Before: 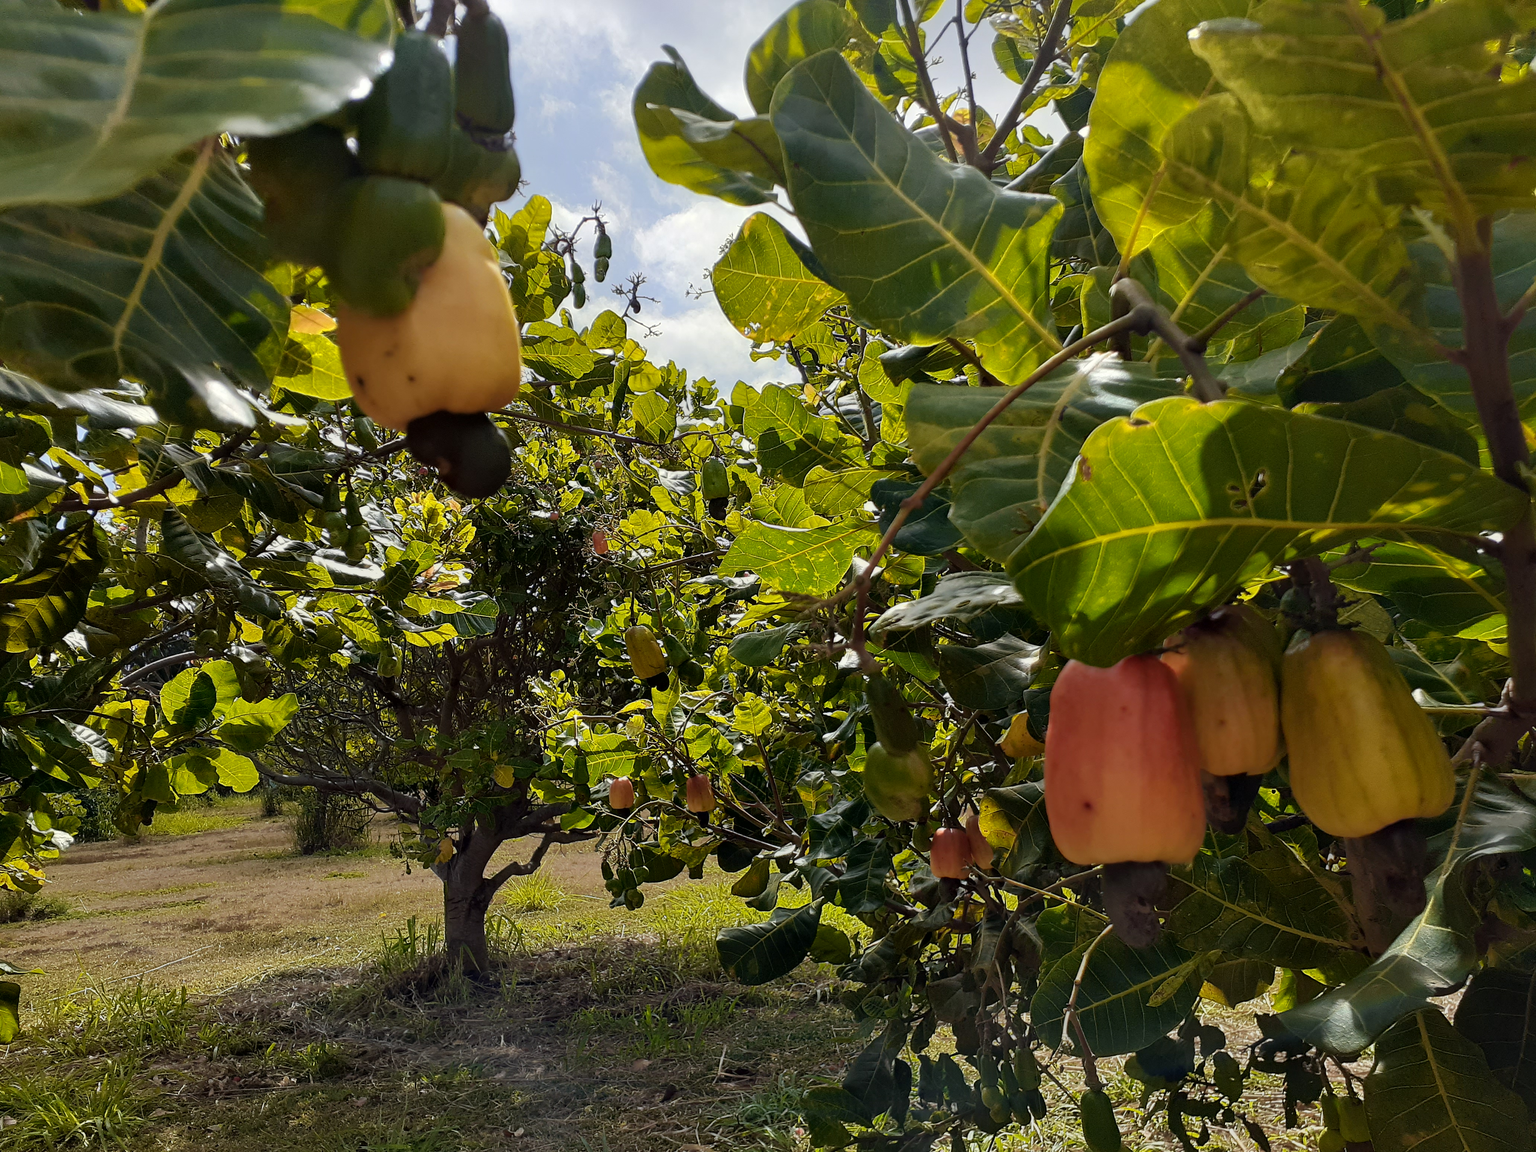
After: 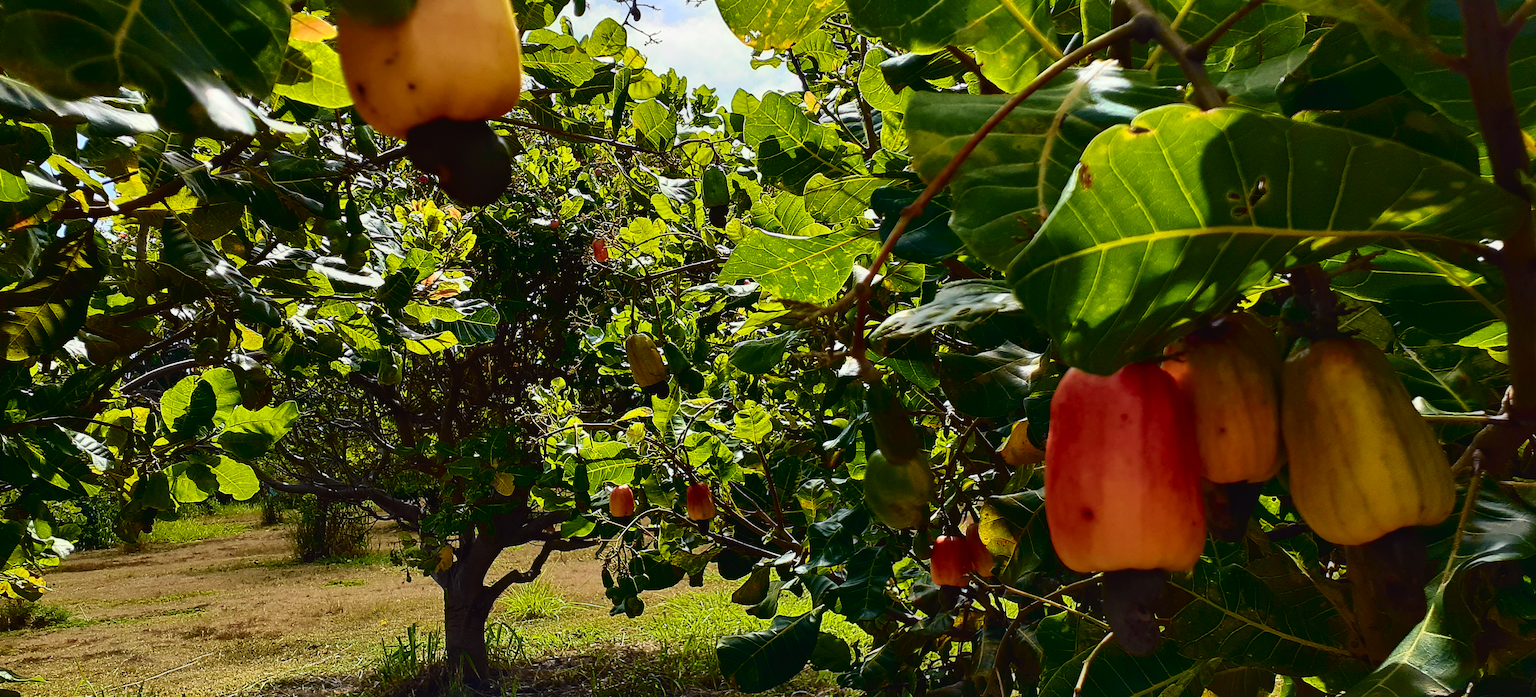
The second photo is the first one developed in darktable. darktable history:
crop and rotate: top 25.393%, bottom 14.044%
tone curve: curves: ch0 [(0, 0.023) (0.137, 0.069) (0.249, 0.163) (0.487, 0.491) (0.778, 0.858) (0.896, 0.94) (1, 0.988)]; ch1 [(0, 0) (0.396, 0.369) (0.483, 0.459) (0.498, 0.5) (0.515, 0.517) (0.562, 0.6) (0.611, 0.667) (0.692, 0.744) (0.798, 0.863) (1, 1)]; ch2 [(0, 0) (0.426, 0.398) (0.483, 0.481) (0.503, 0.503) (0.526, 0.527) (0.549, 0.59) (0.62, 0.666) (0.705, 0.755) (0.985, 0.966)], color space Lab, independent channels, preserve colors none
